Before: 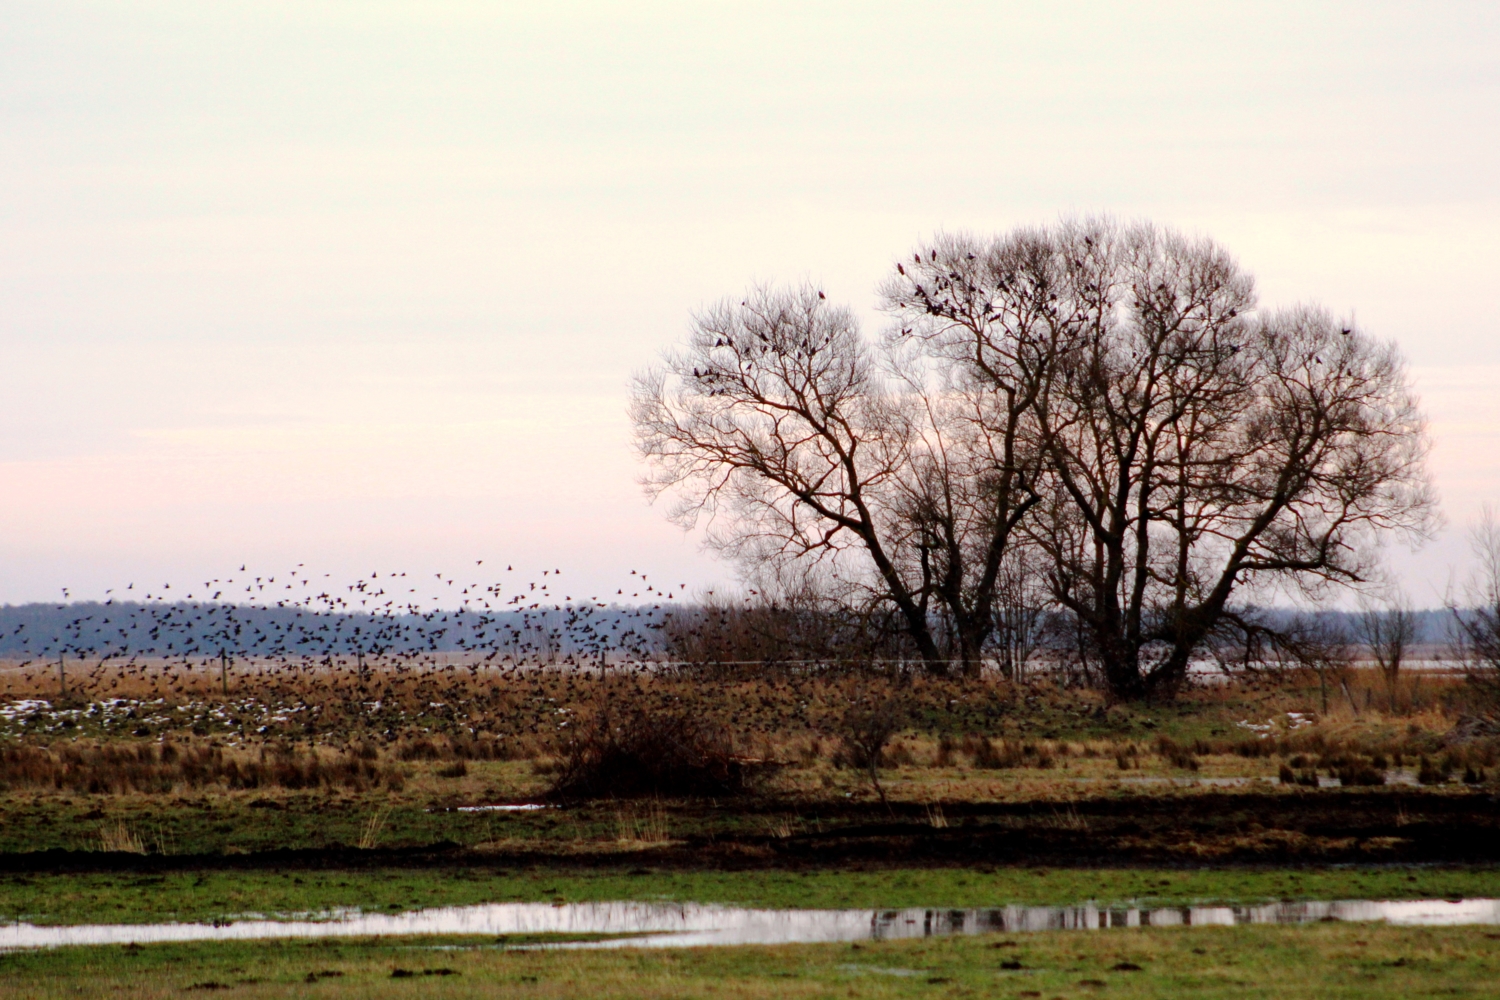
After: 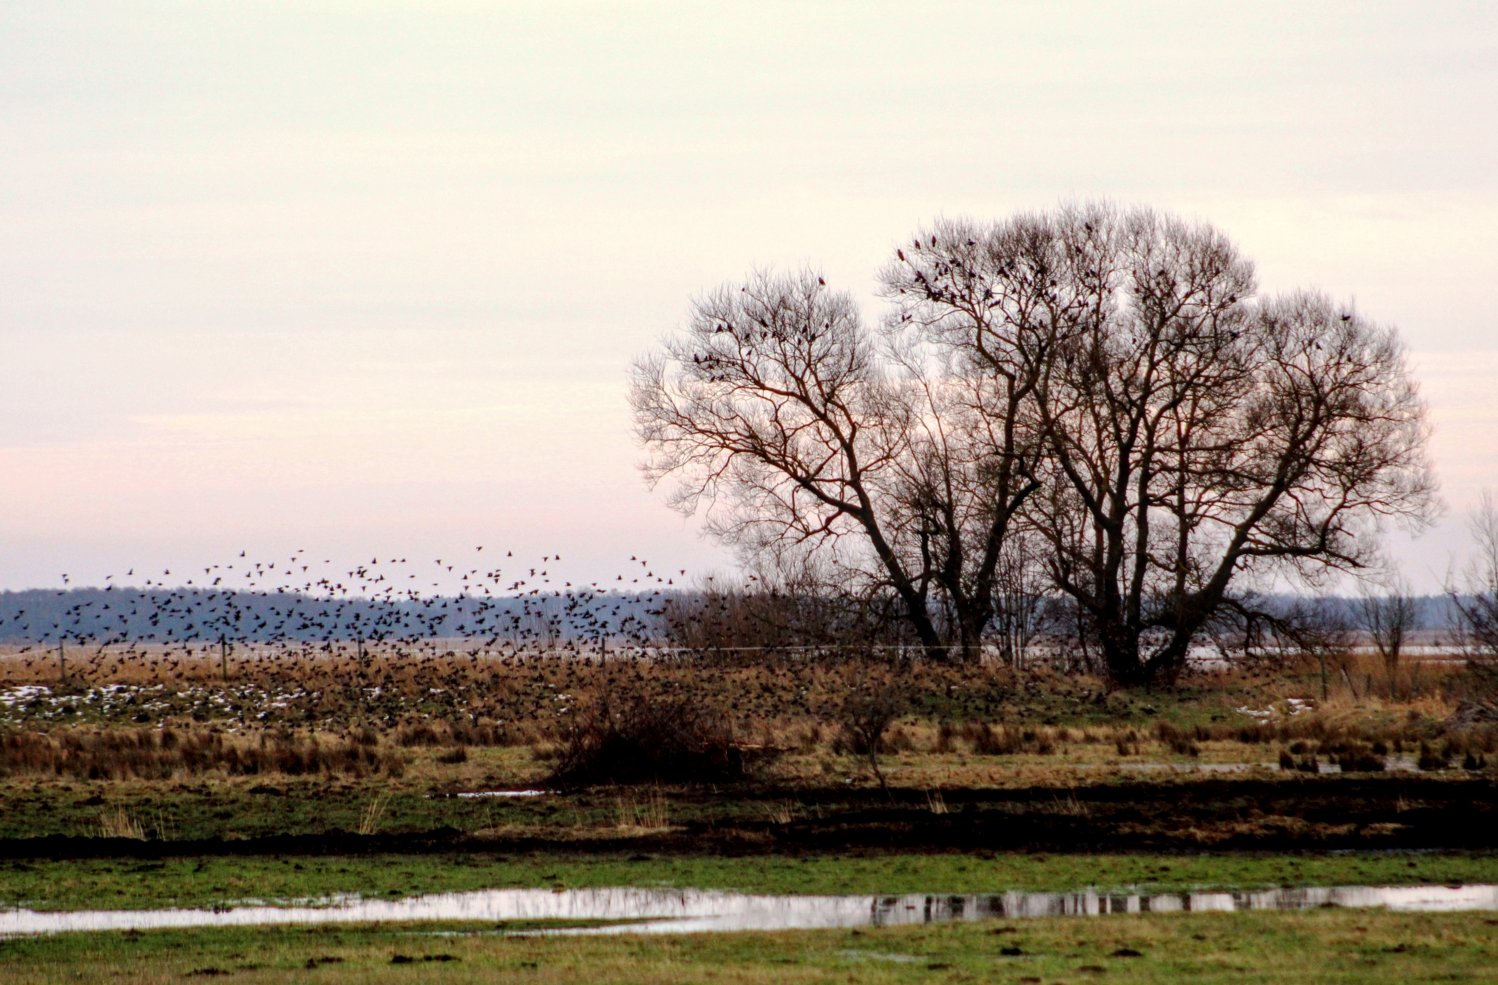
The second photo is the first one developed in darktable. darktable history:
local contrast: on, module defaults
crop: top 1.455%, right 0.081%
